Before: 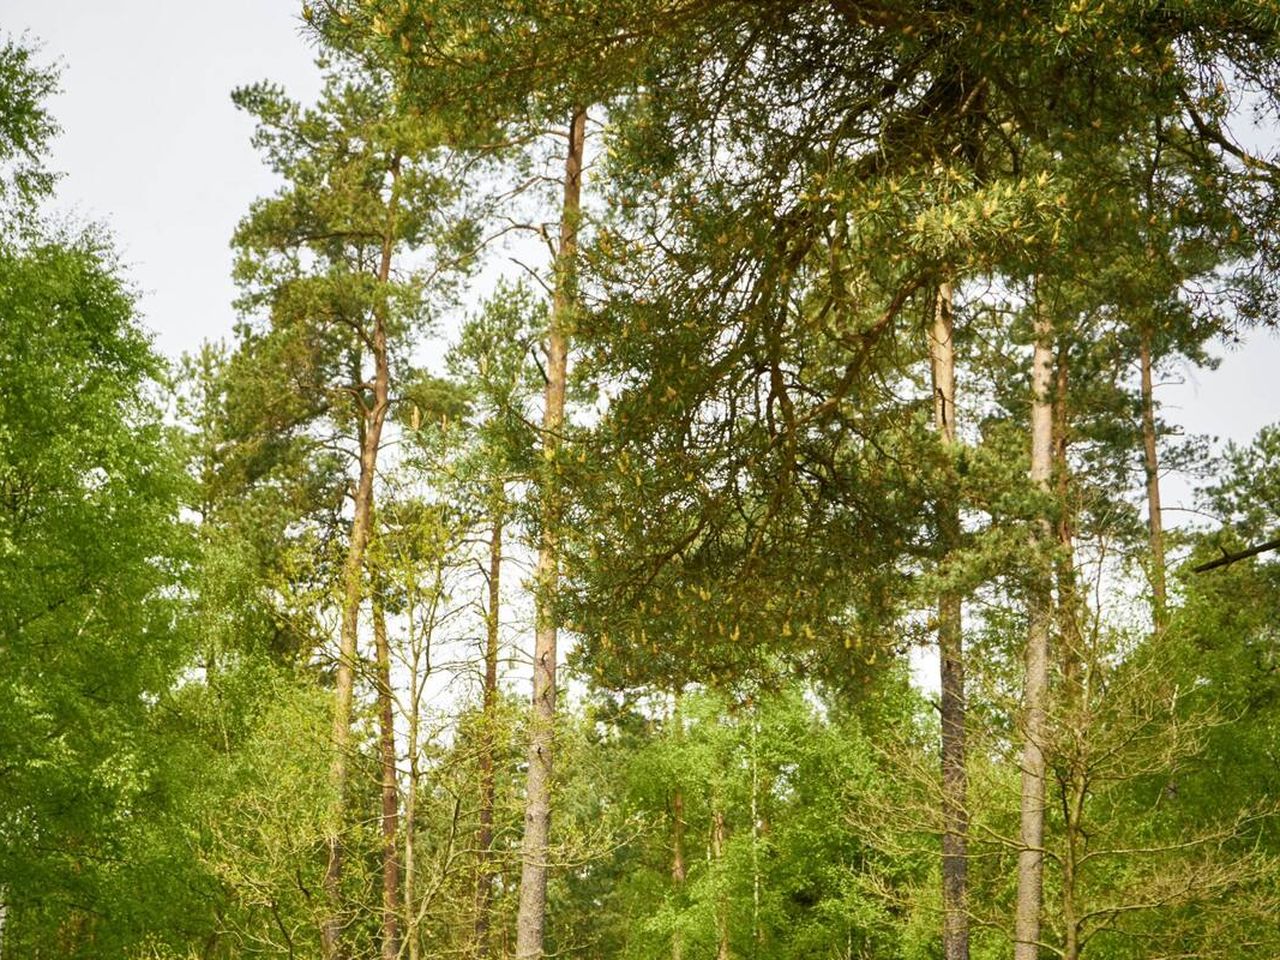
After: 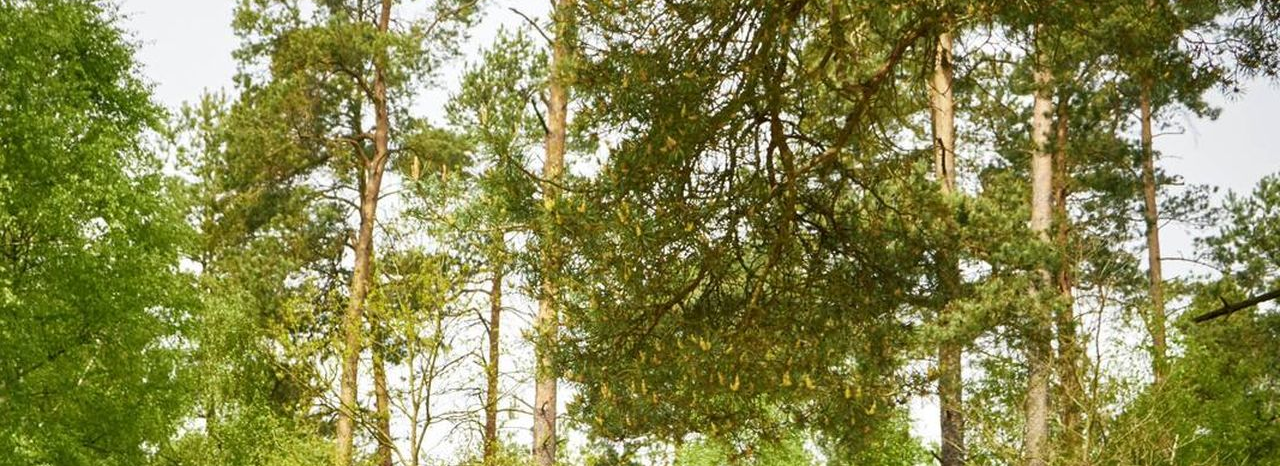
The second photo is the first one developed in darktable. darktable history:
crop and rotate: top 26.064%, bottom 25.301%
